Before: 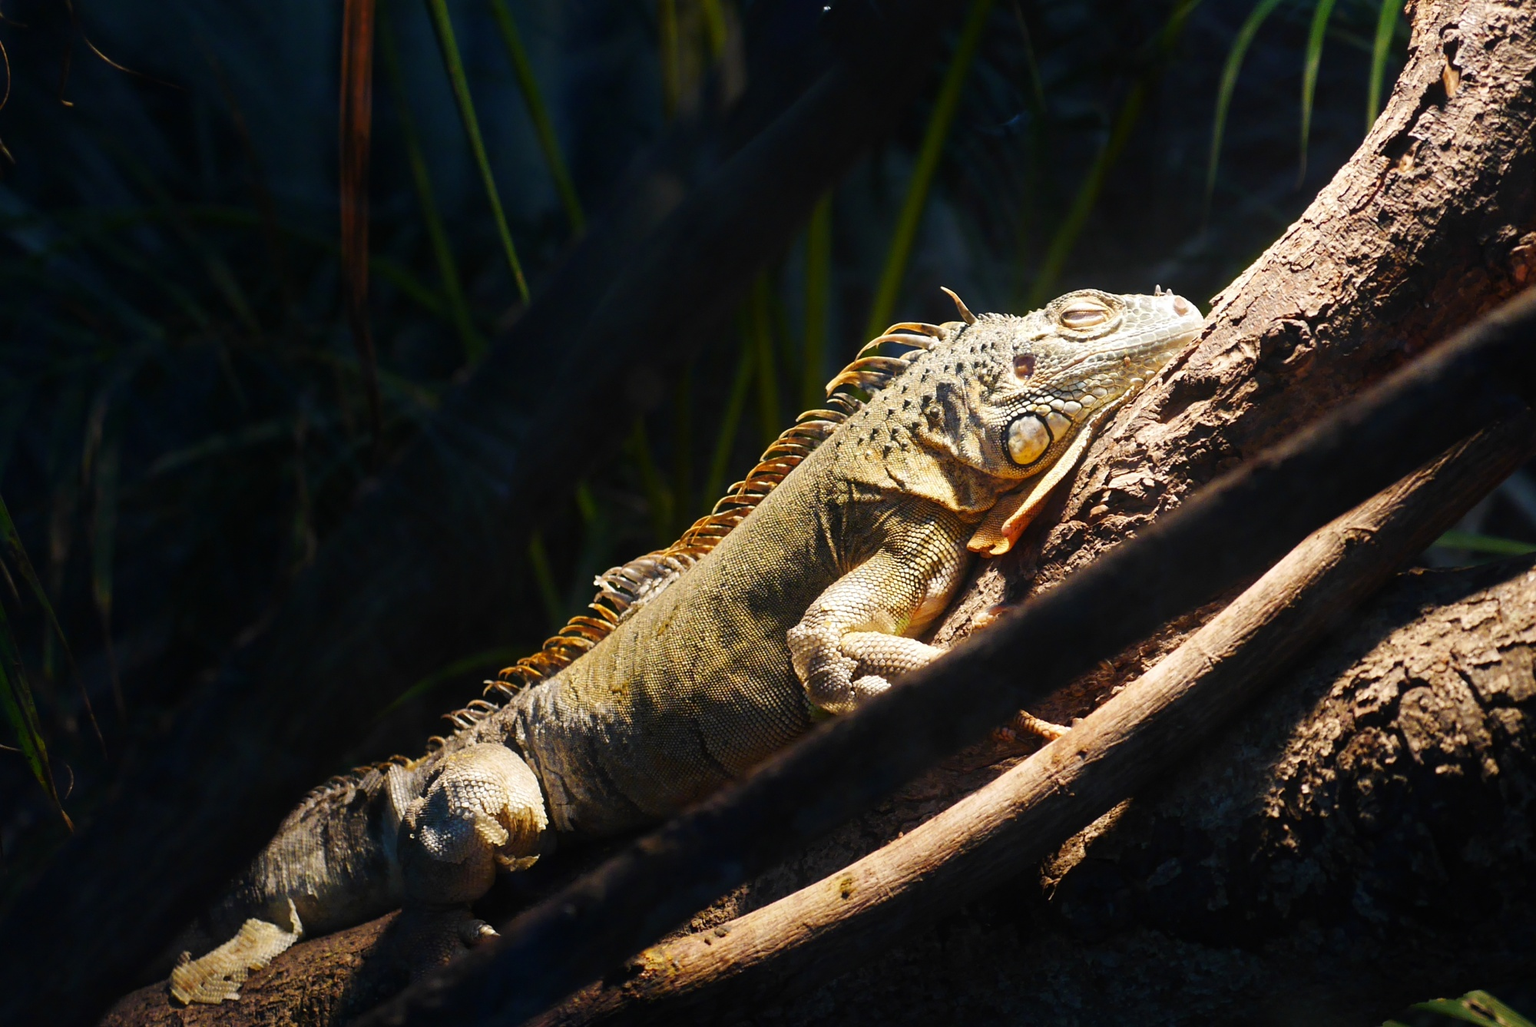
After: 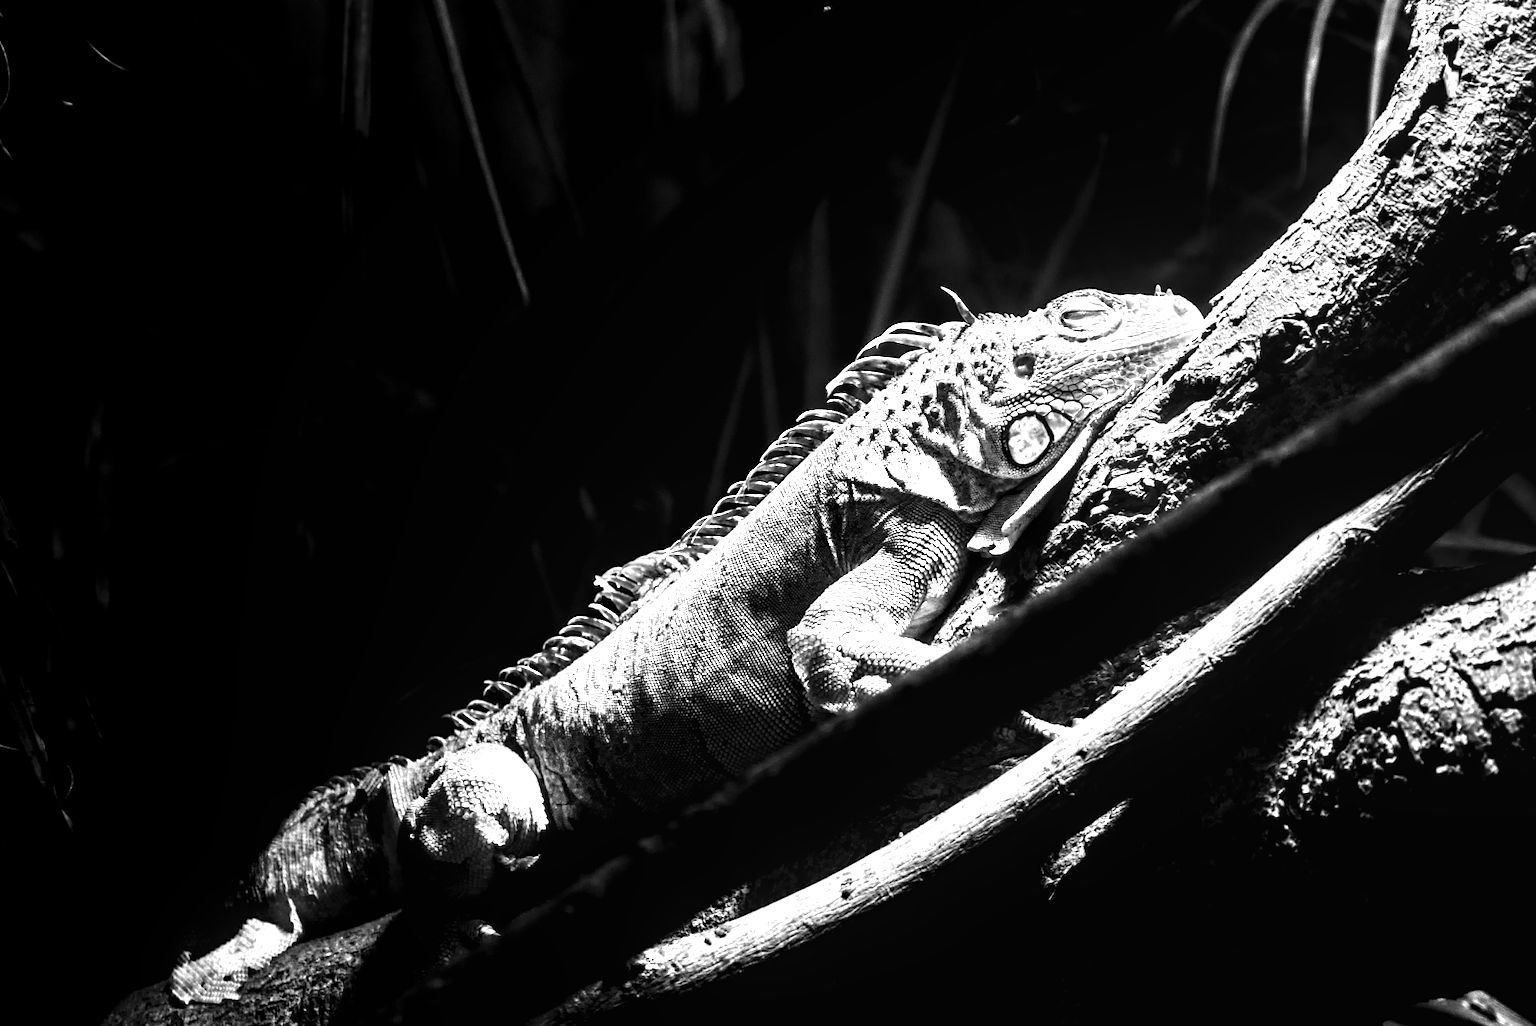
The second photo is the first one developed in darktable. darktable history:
local contrast: on, module defaults
filmic rgb: middle gray luminance 18.29%, black relative exposure -10.47 EV, white relative exposure 3.4 EV, threshold 3.02 EV, target black luminance 0%, hardness 6.04, latitude 98.35%, contrast 0.848, shadows ↔ highlights balance 0.619%, preserve chrominance RGB euclidean norm, color science v5 (2021), contrast in shadows safe, contrast in highlights safe, enable highlight reconstruction true
levels: gray 50.73%, white 99.91%, levels [0.044, 0.475, 0.791]
color zones: curves: ch0 [(0, 0.554) (0.146, 0.662) (0.293, 0.86) (0.503, 0.774) (0.637, 0.106) (0.74, 0.072) (0.866, 0.488) (0.998, 0.569)]; ch1 [(0, 0) (0.143, 0) (0.286, 0) (0.429, 0) (0.571, 0) (0.714, 0) (0.857, 0)]
